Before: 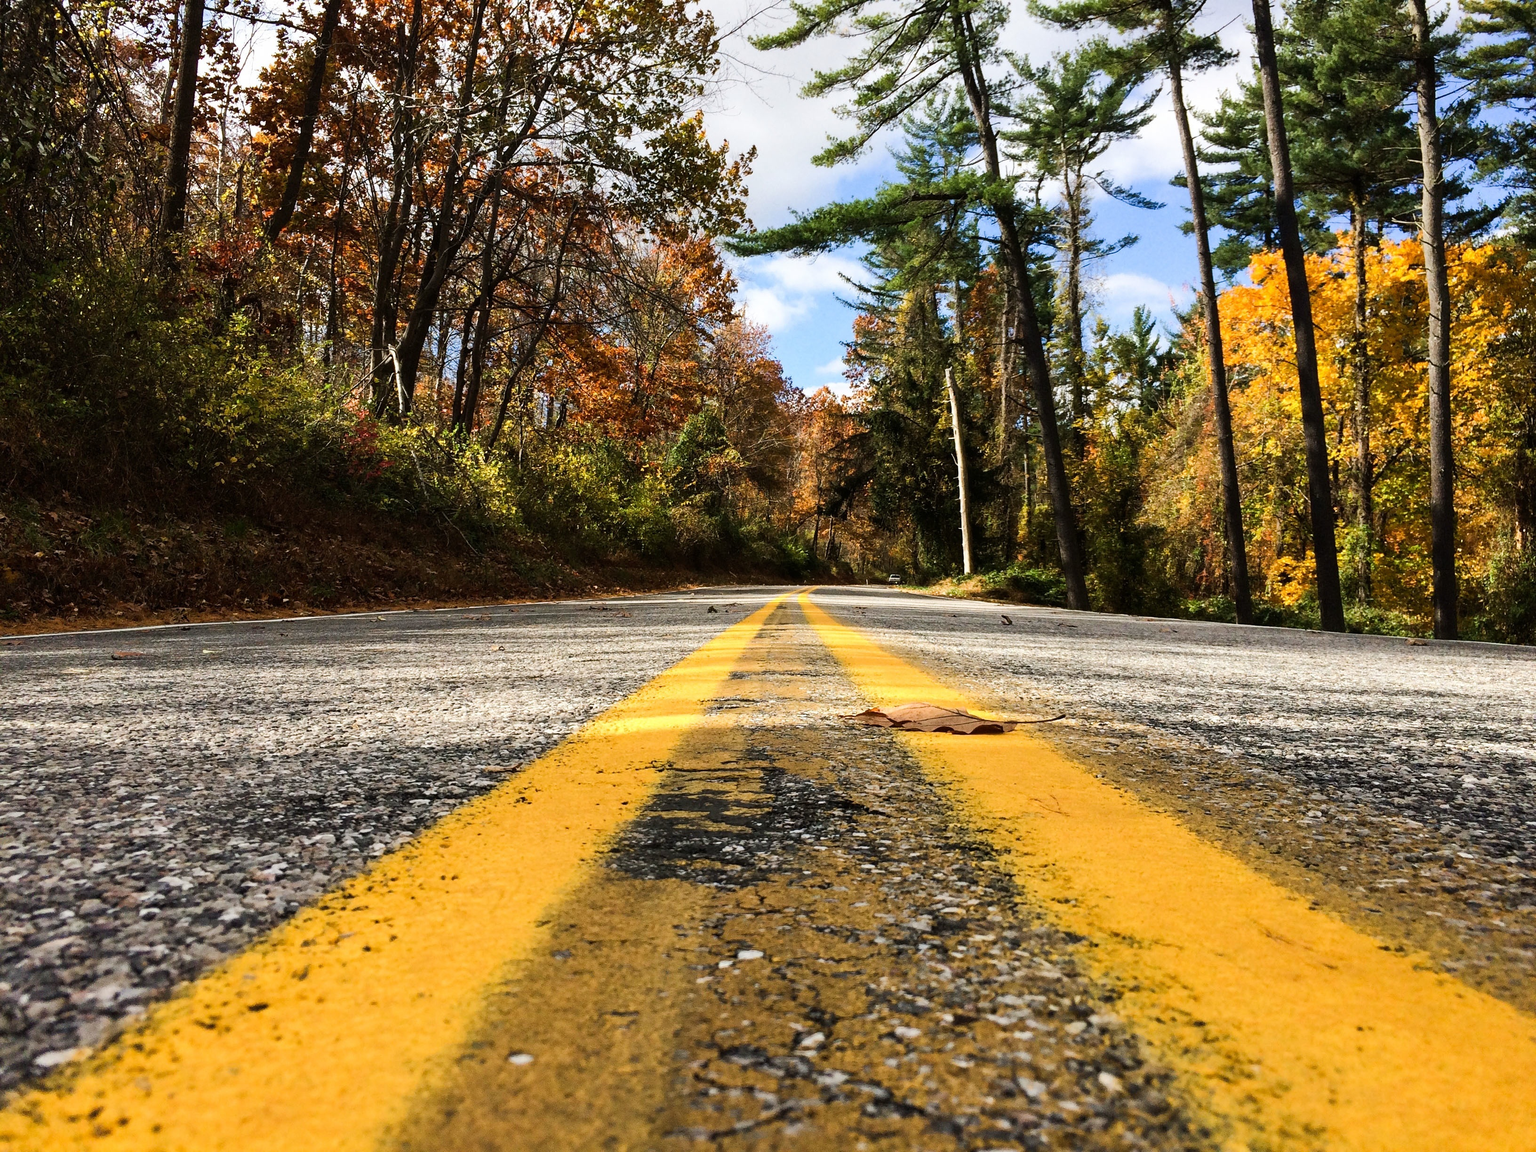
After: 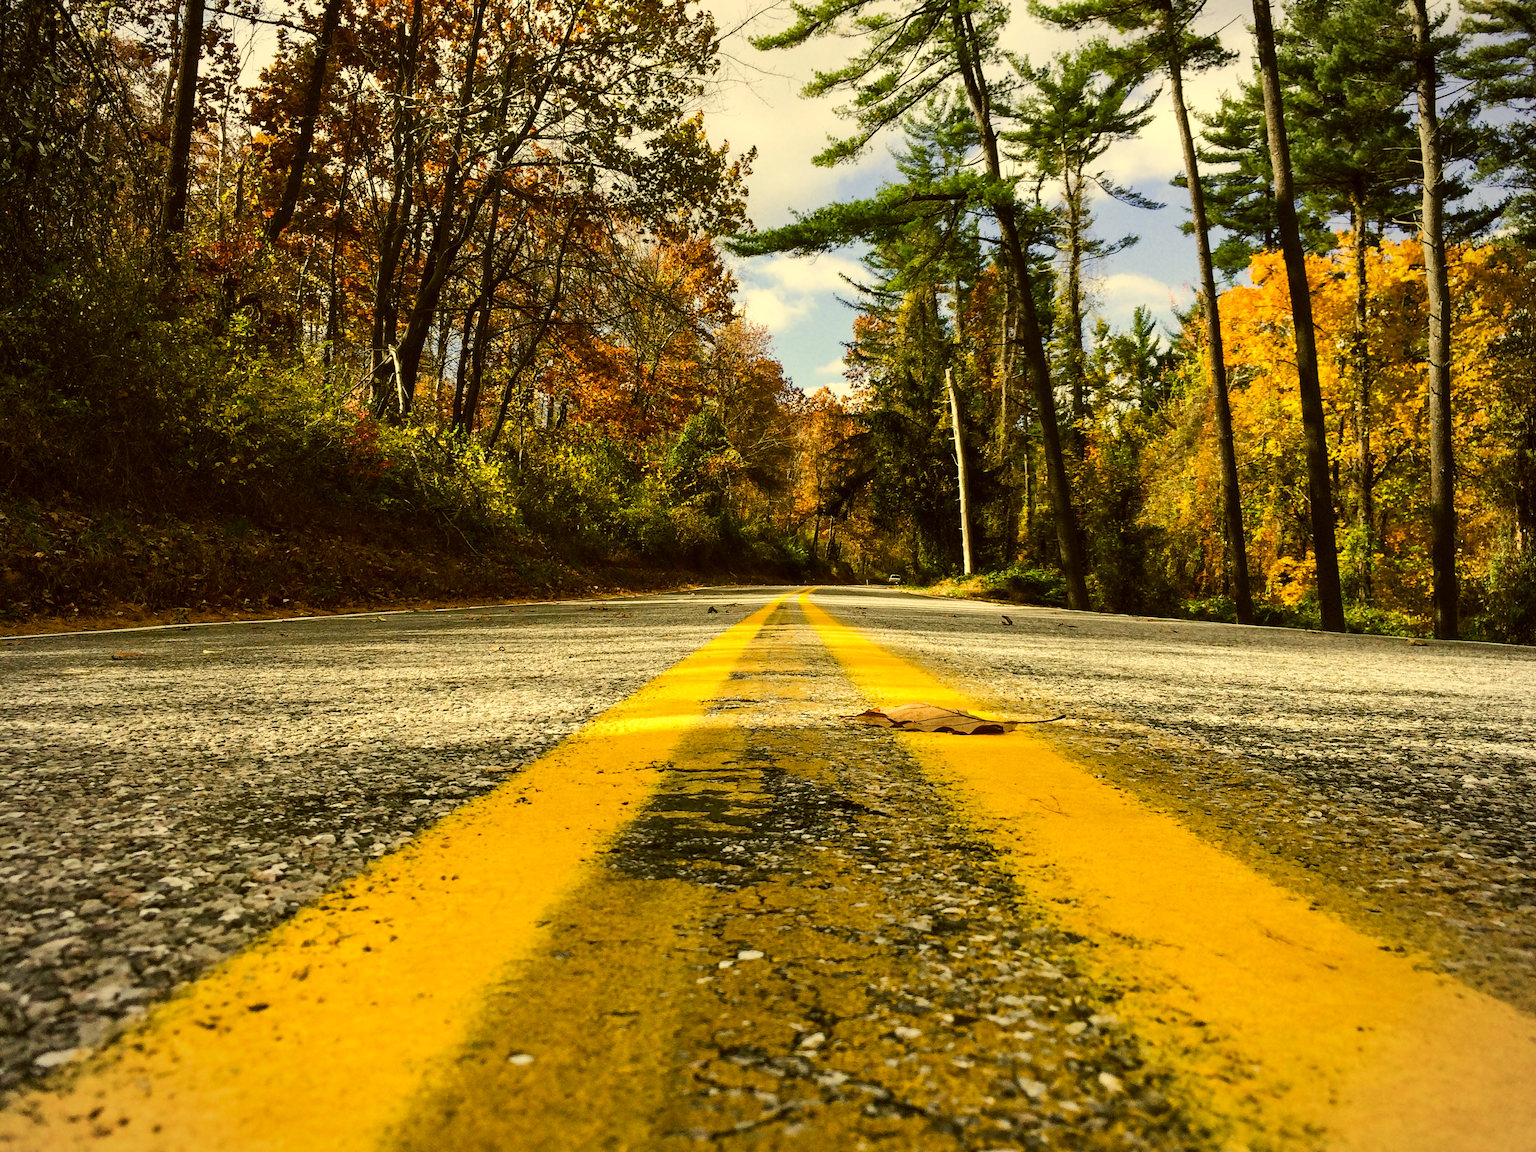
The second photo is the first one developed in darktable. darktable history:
color correction: highlights a* 0.162, highlights b* 29.53, shadows a* -0.162, shadows b* 21.09
color balance rgb: on, module defaults
vignetting: fall-off radius 93.87%
